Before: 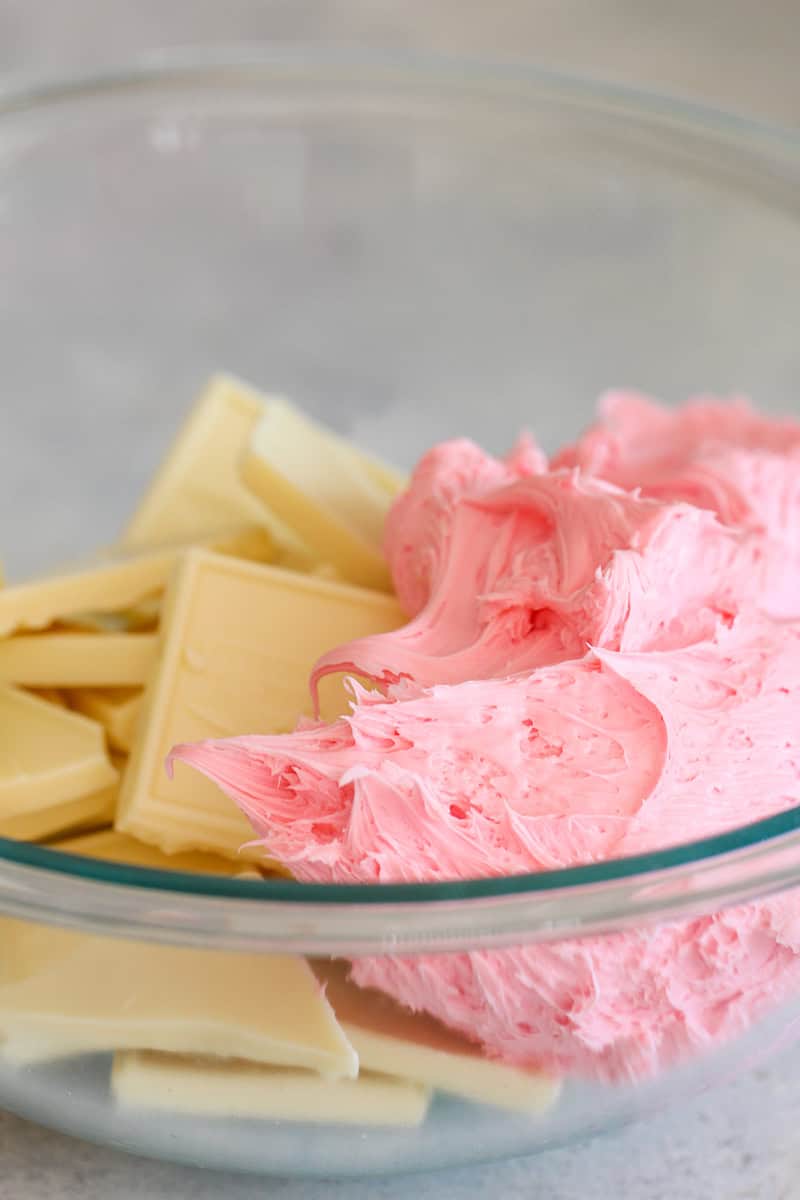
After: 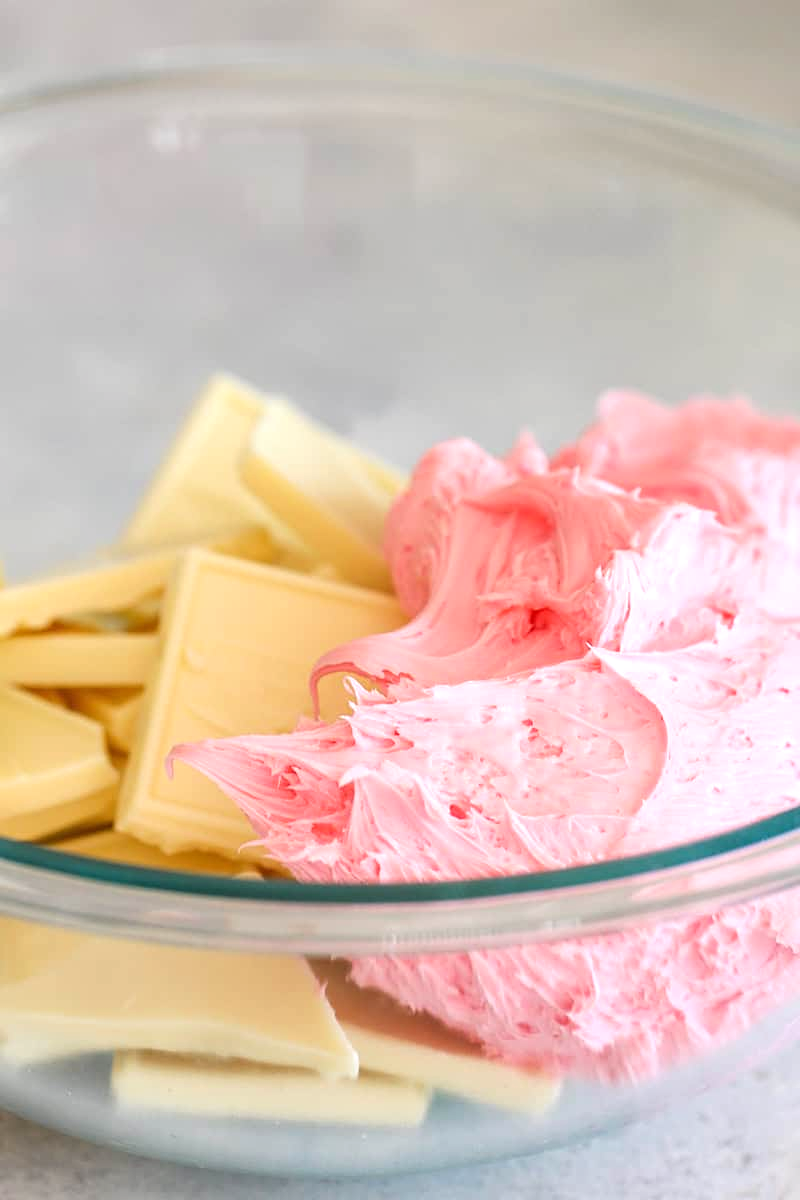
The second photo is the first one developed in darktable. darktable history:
sharpen: amount 0.211
tone equalizer: -8 EV -0.382 EV, -7 EV -0.401 EV, -6 EV -0.334 EV, -5 EV -0.219 EV, -3 EV 0.249 EV, -2 EV 0.333 EV, -1 EV 0.407 EV, +0 EV 0.386 EV
